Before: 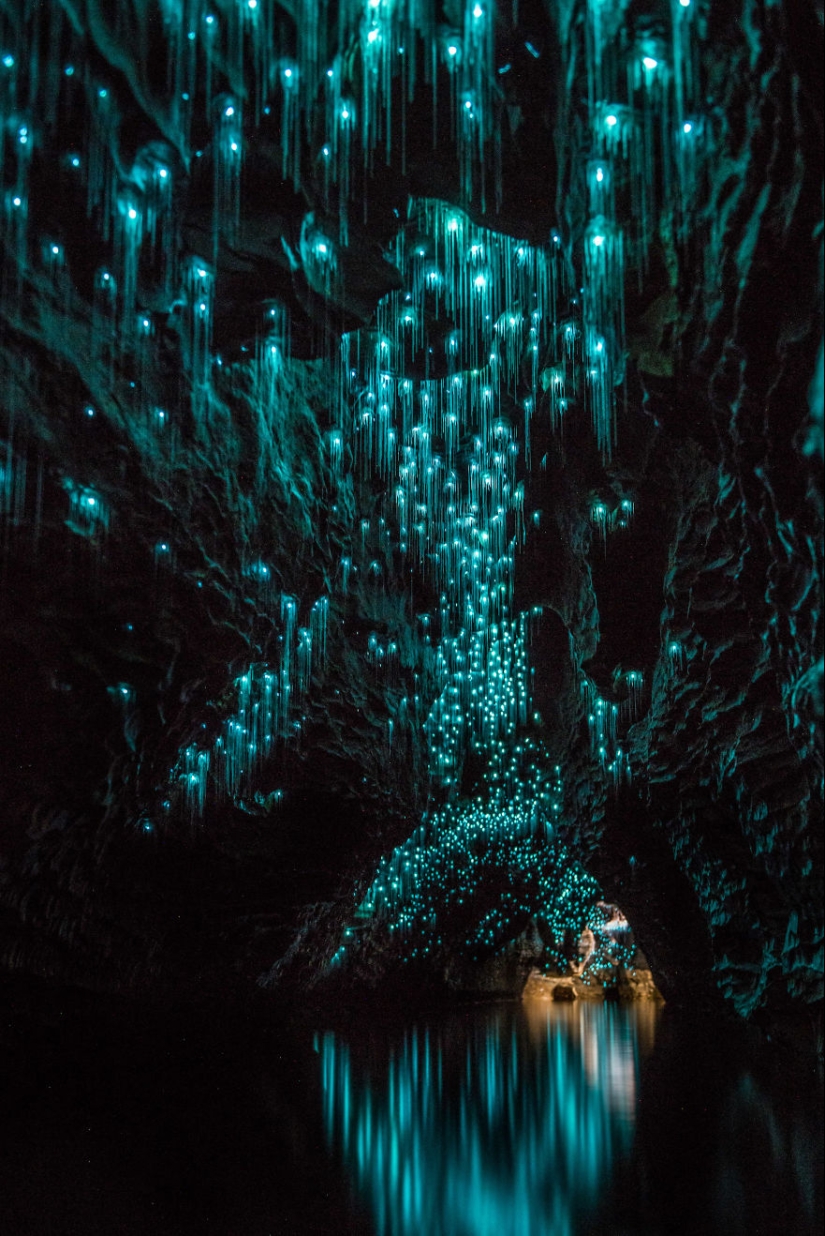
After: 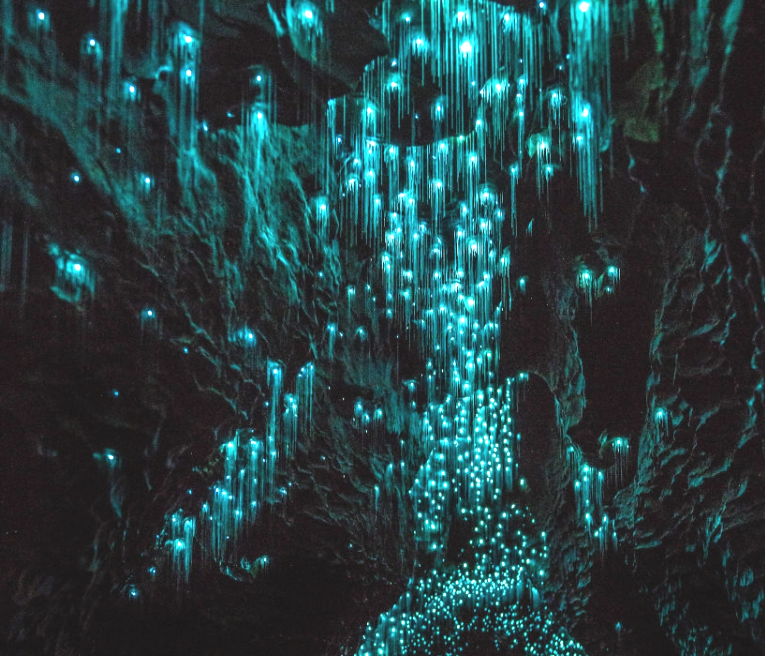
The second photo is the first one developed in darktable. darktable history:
crop: left 1.756%, top 19.012%, right 5.429%, bottom 27.892%
exposure: black level correction -0.005, exposure 1.002 EV, compensate exposure bias true, compensate highlight preservation false
